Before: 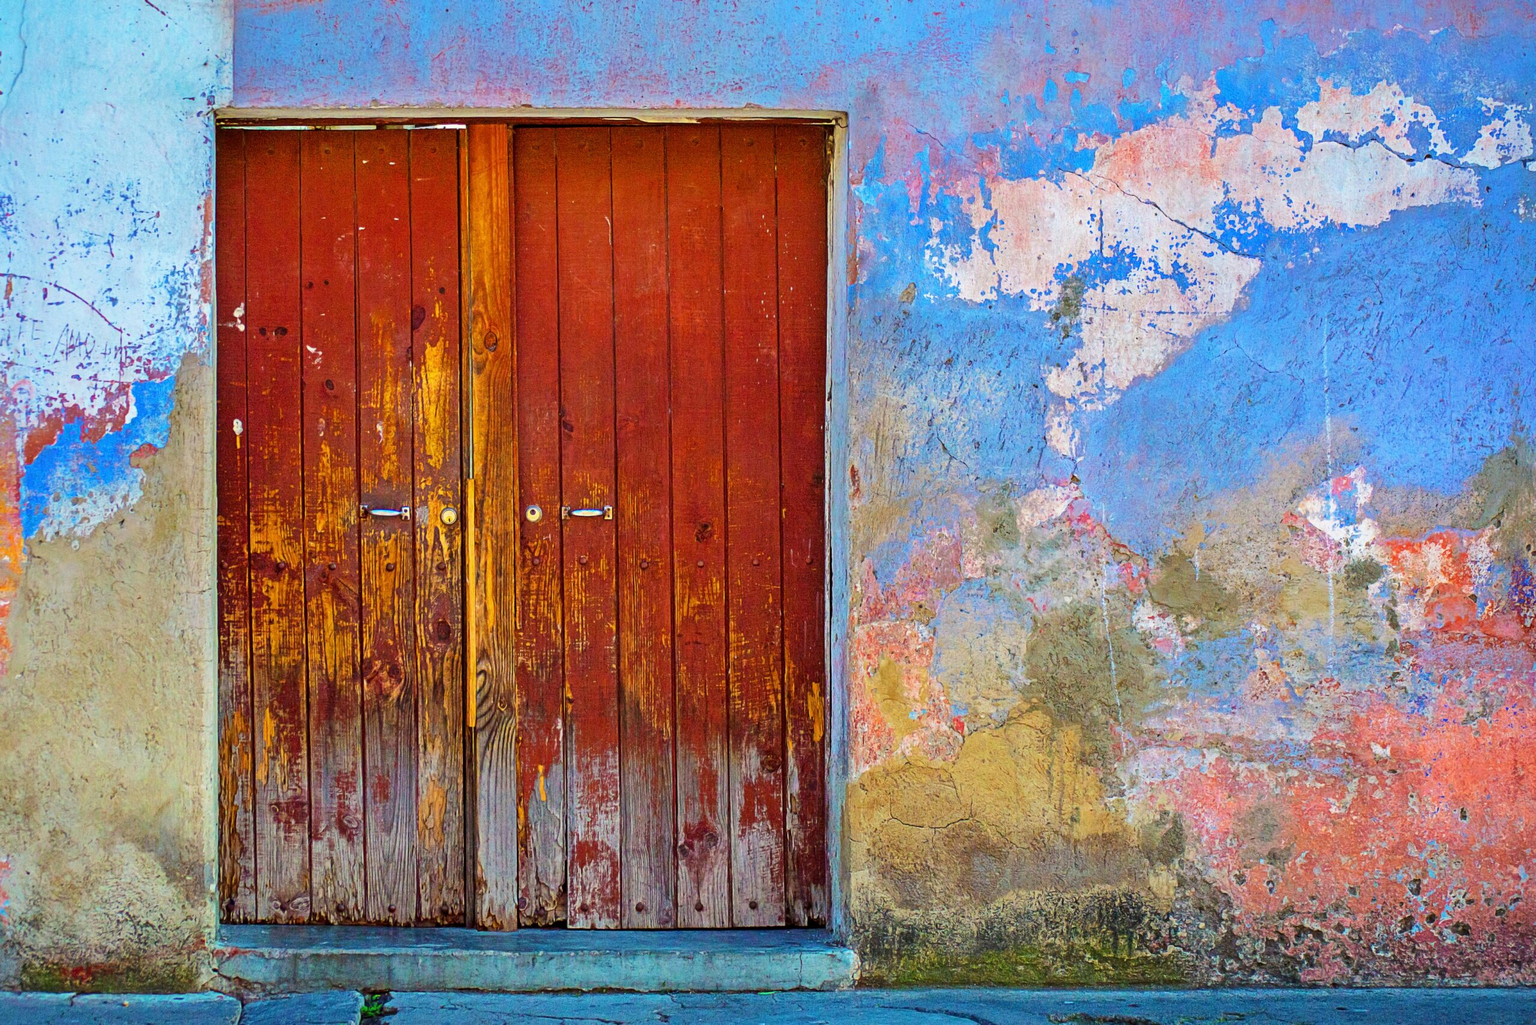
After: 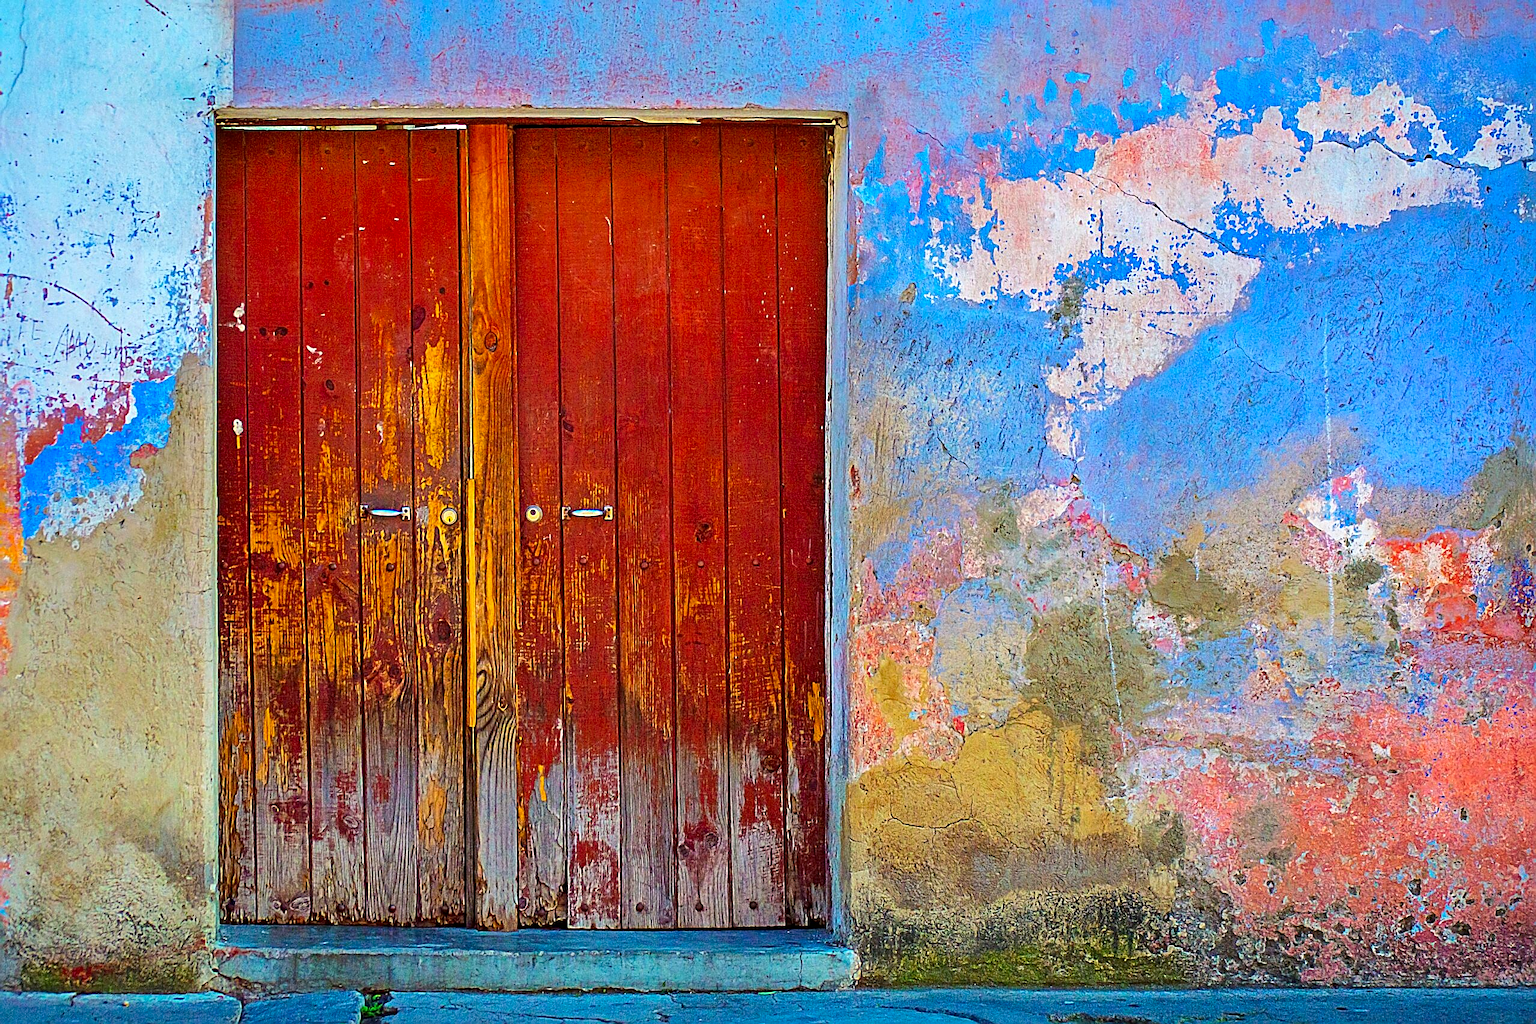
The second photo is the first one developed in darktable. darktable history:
contrast brightness saturation: saturation 0.18
sharpen: amount 0.901
